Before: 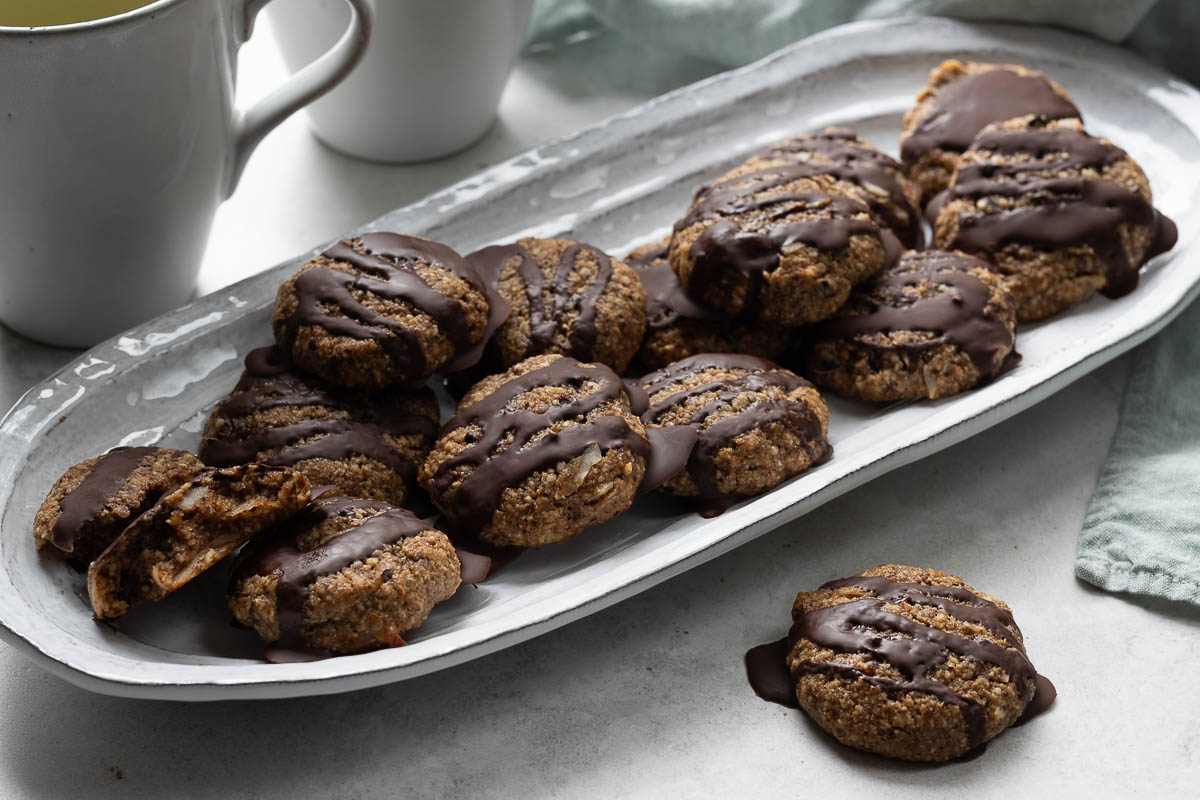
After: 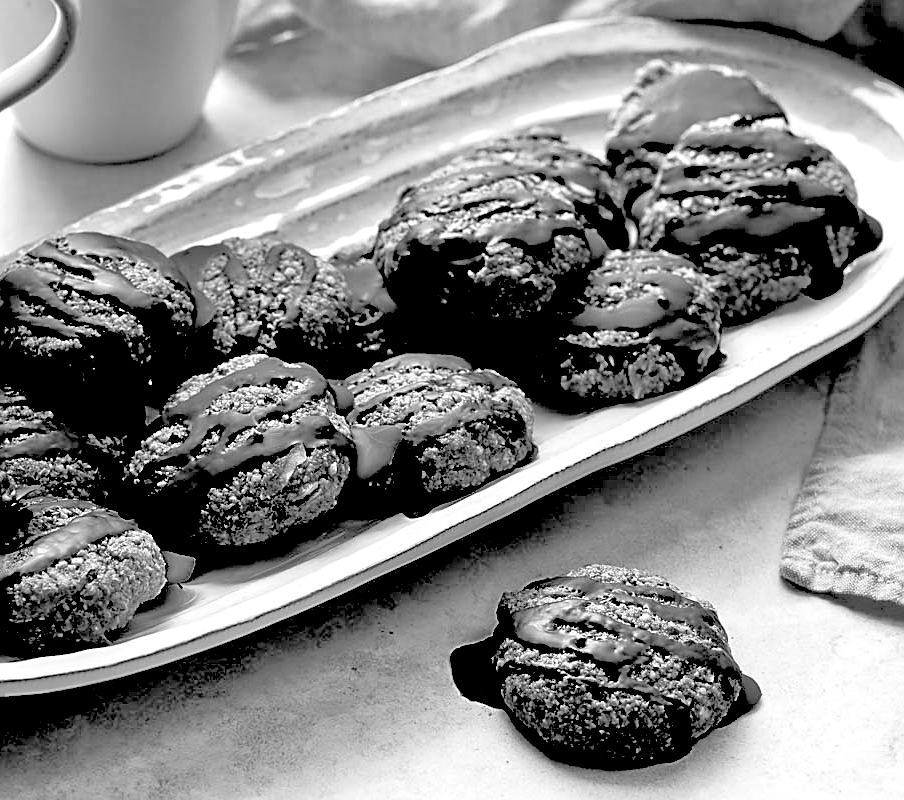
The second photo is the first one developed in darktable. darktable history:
tone equalizer: -8 EV 2 EV, -7 EV 2 EV, -6 EV 2 EV, -5 EV 2 EV, -4 EV 2 EV, -3 EV 1.5 EV, -2 EV 1 EV, -1 EV 0.5 EV
color correction: highlights a* 8.98, highlights b* 15.09, shadows a* -0.49, shadows b* 26.52
exposure: black level correction 0.031, exposure 0.304 EV, compensate highlight preservation false
sharpen: on, module defaults
crop and rotate: left 24.6%
white balance: red 1.009, blue 0.985
monochrome: on, module defaults
